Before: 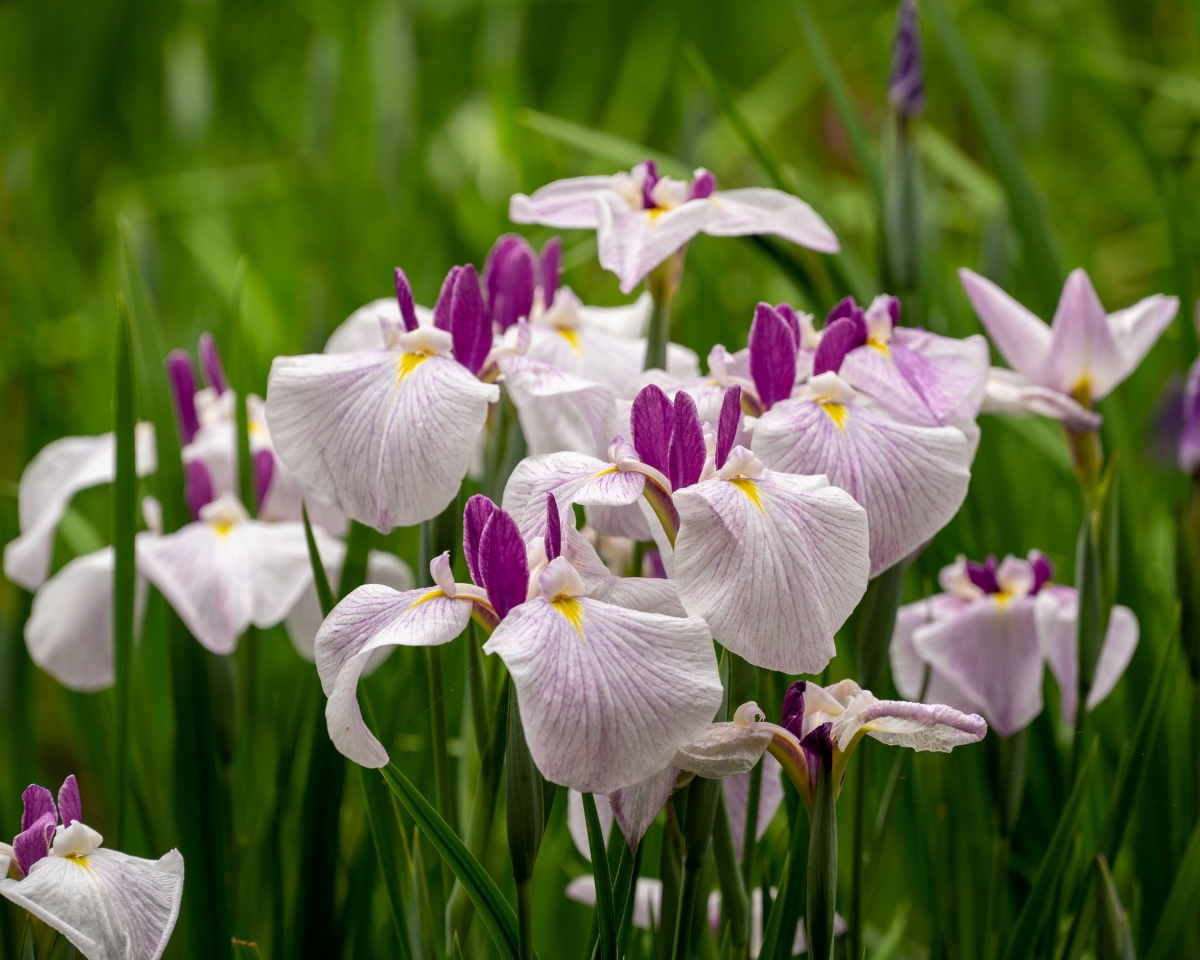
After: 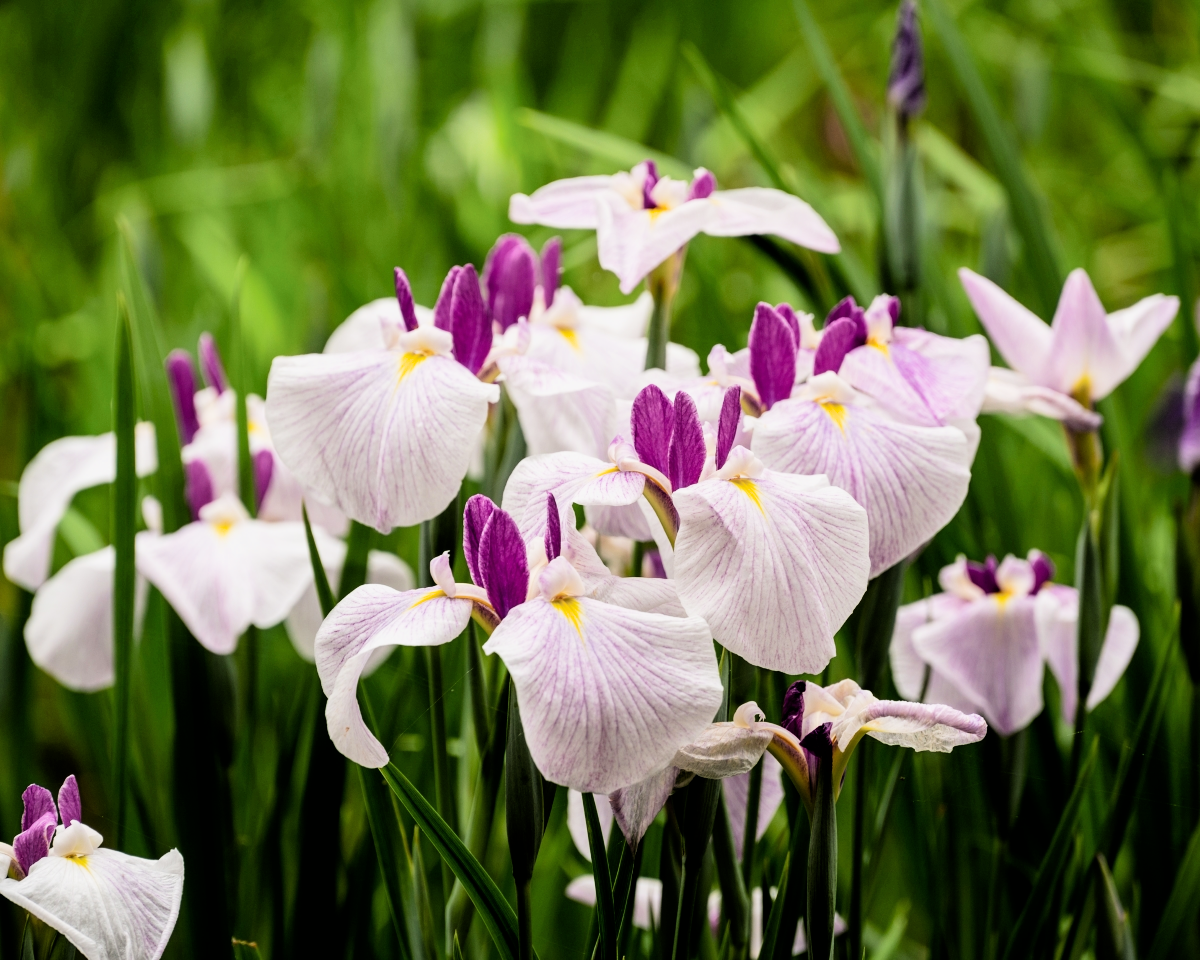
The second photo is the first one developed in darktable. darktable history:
filmic rgb: black relative exposure -5 EV, hardness 2.88, contrast 1.5
exposure: black level correction 0, exposure 0.6 EV, compensate highlight preservation false
